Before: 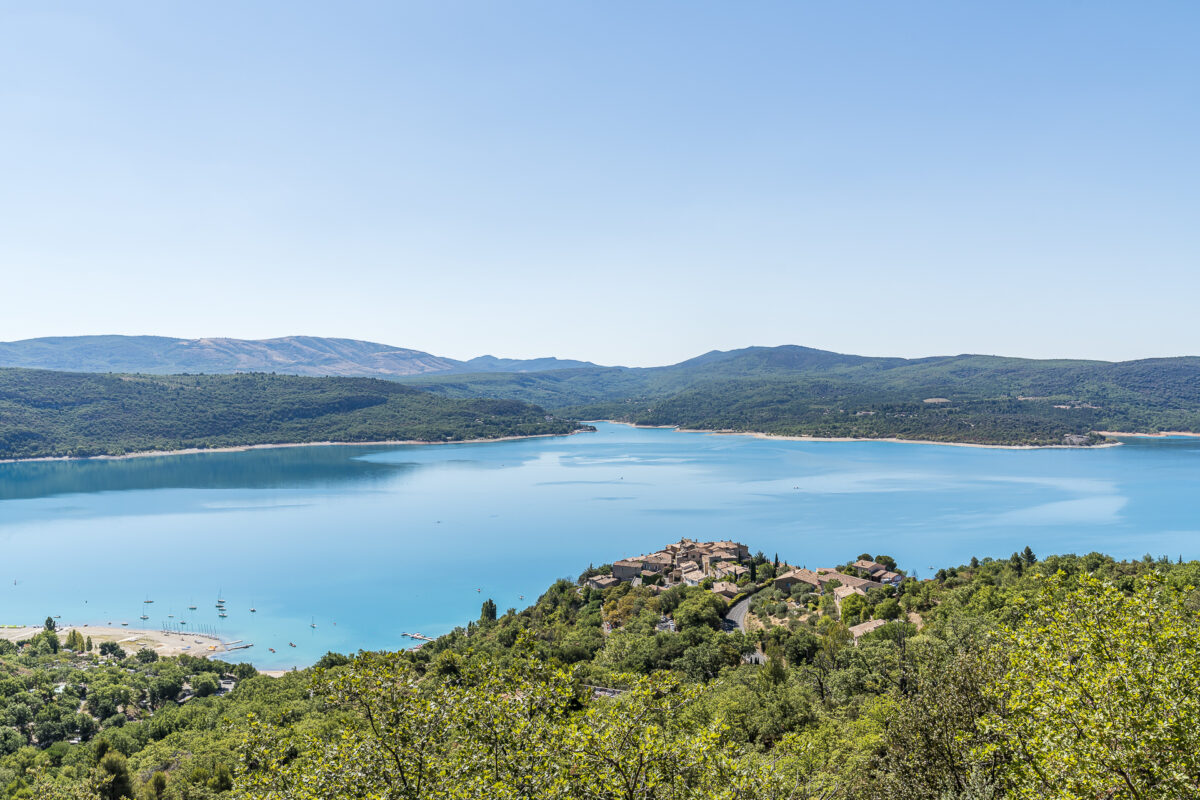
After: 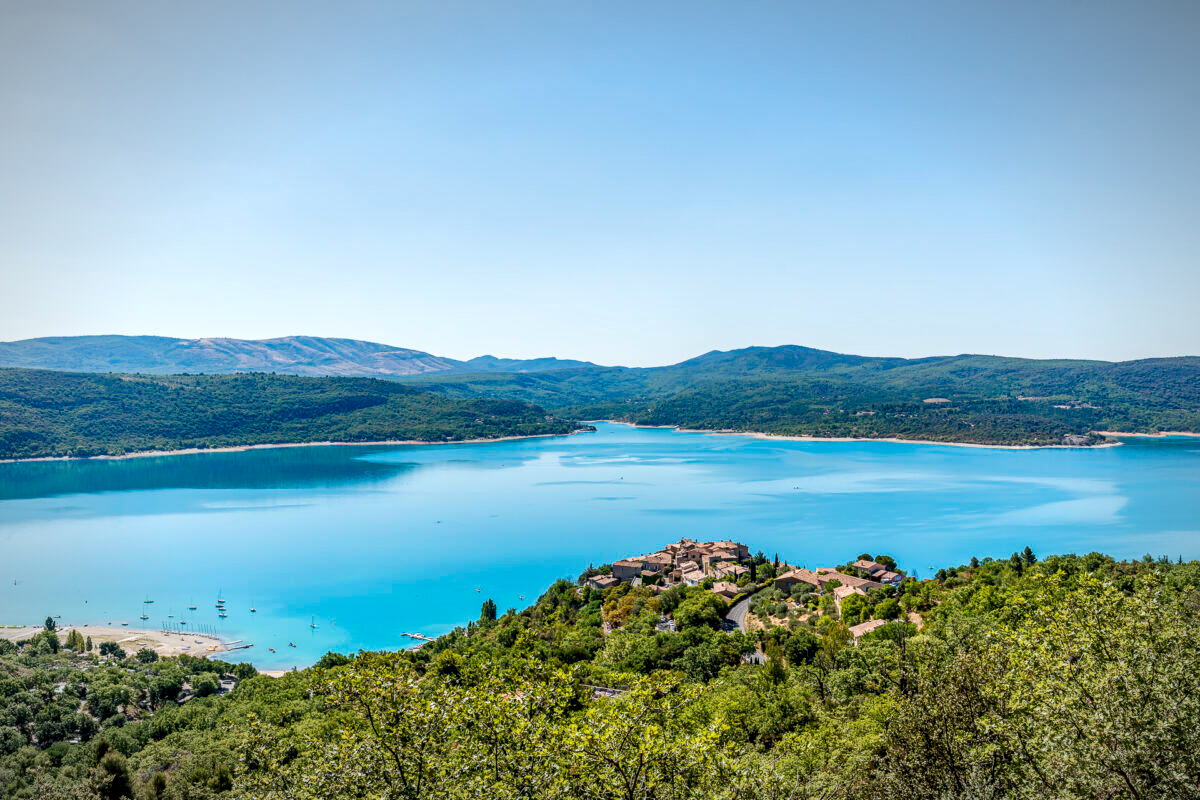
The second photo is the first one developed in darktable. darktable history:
local contrast: highlights 25%, shadows 75%, midtone range 0.75
contrast brightness saturation: saturation 0.13
vignetting: fall-off radius 60%, automatic ratio true
color balance rgb: perceptual saturation grading › global saturation 20%, perceptual saturation grading › highlights -25%, perceptual saturation grading › shadows 25%
